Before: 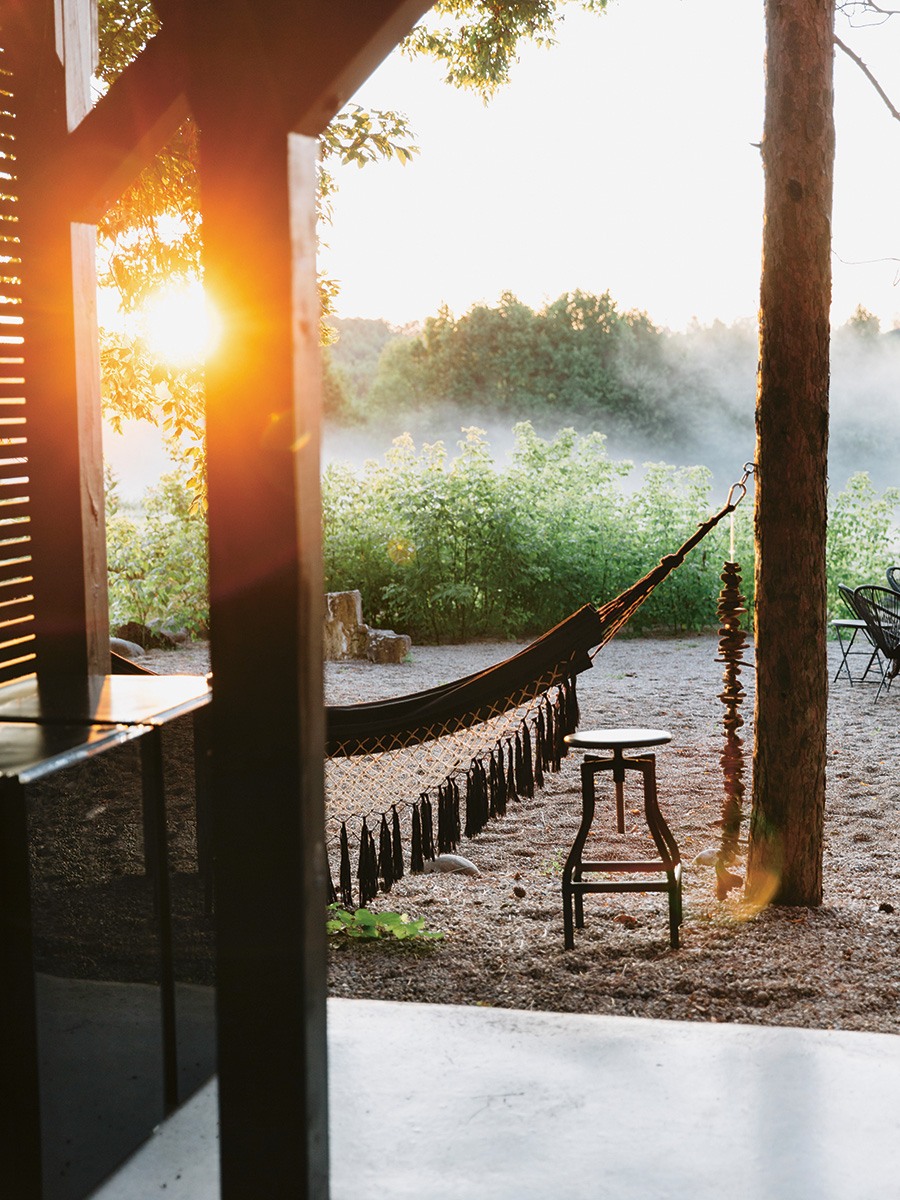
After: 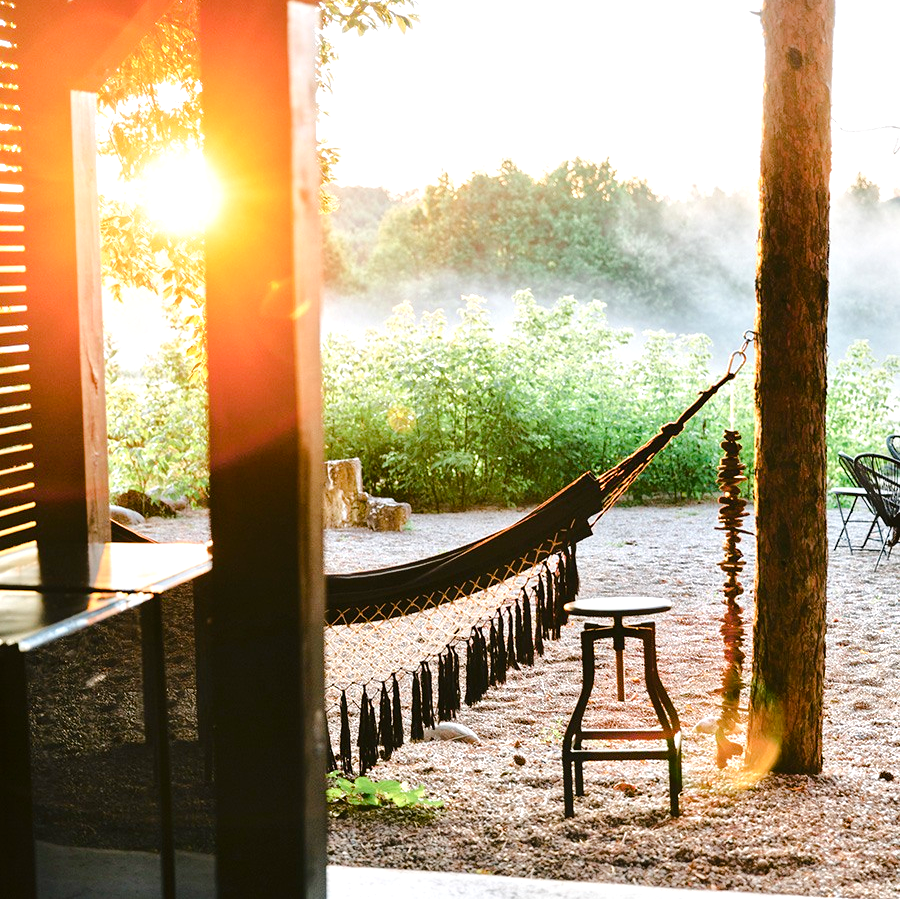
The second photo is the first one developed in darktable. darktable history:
crop: top 11.052%, bottom 13.965%
color balance rgb: shadows lift › chroma 0.892%, shadows lift › hue 113.36°, perceptual saturation grading › global saturation 20%, perceptual saturation grading › highlights -25.124%, perceptual saturation grading › shadows 49.34%, perceptual brilliance grading › mid-tones 9.777%, perceptual brilliance grading › shadows 14.257%, global vibrance 5.305%, contrast 2.935%
tone equalizer: -7 EV 0.144 EV, -6 EV 0.57 EV, -5 EV 1.16 EV, -4 EV 1.32 EV, -3 EV 1.12 EV, -2 EV 0.6 EV, -1 EV 0.152 EV, smoothing diameter 2.1%, edges refinement/feathering 21.02, mask exposure compensation -1.57 EV, filter diffusion 5
contrast brightness saturation: saturation -0.057
